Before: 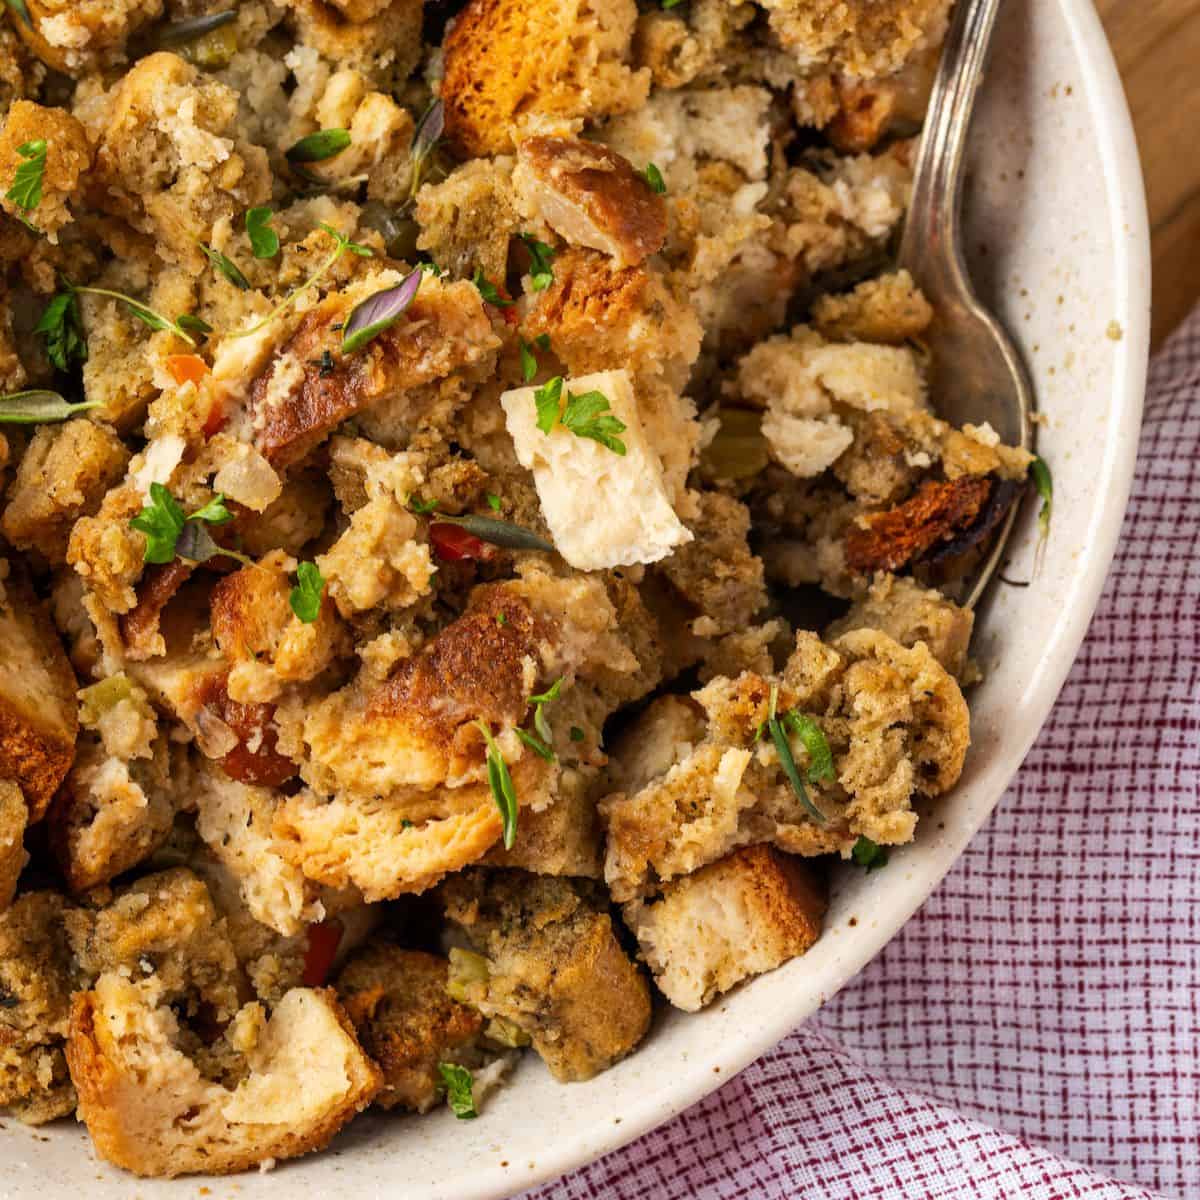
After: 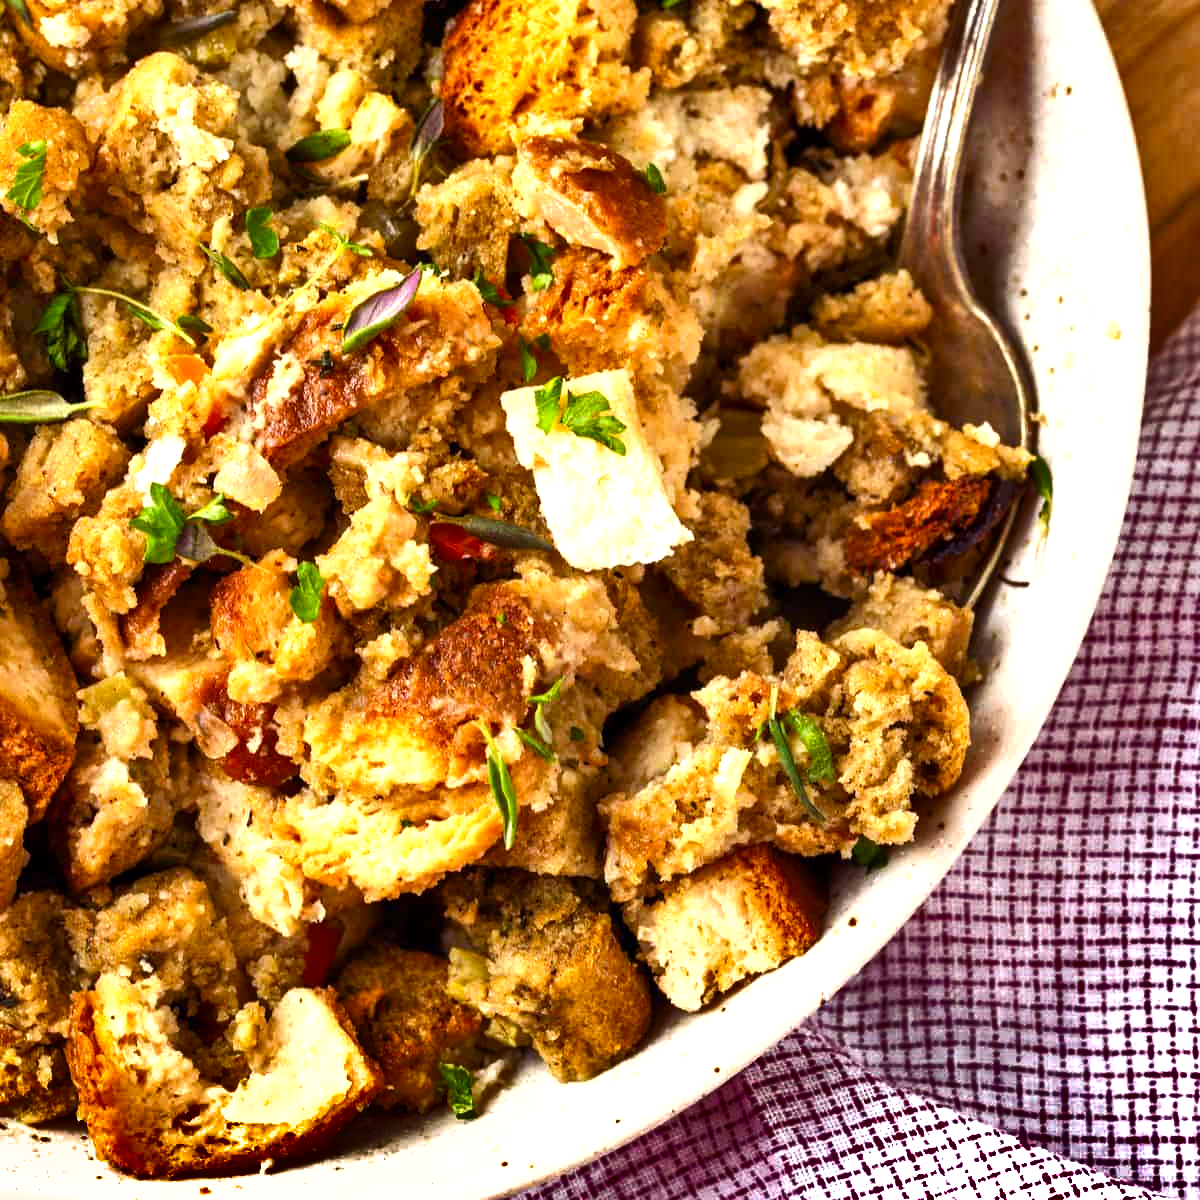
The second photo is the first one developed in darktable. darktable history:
exposure: black level correction 0.001, exposure 0.5 EV, compensate highlight preservation false
shadows and highlights: shadows 24.38, highlights -79.5, soften with gaussian
tone equalizer: -8 EV -0.398 EV, -7 EV -0.385 EV, -6 EV -0.316 EV, -5 EV -0.25 EV, -3 EV 0.235 EV, -2 EV 0.329 EV, -1 EV 0.363 EV, +0 EV 0.441 EV, edges refinement/feathering 500, mask exposure compensation -1.57 EV, preserve details no
color balance rgb: shadows lift › luminance 0.557%, shadows lift › chroma 6.83%, shadows lift › hue 299.74°, linear chroma grading › shadows 31.452%, linear chroma grading › global chroma -2.512%, linear chroma grading › mid-tones 4.086%, perceptual saturation grading › global saturation 0.914%, perceptual brilliance grading › global brilliance 3.083%, global vibrance 10.971%
